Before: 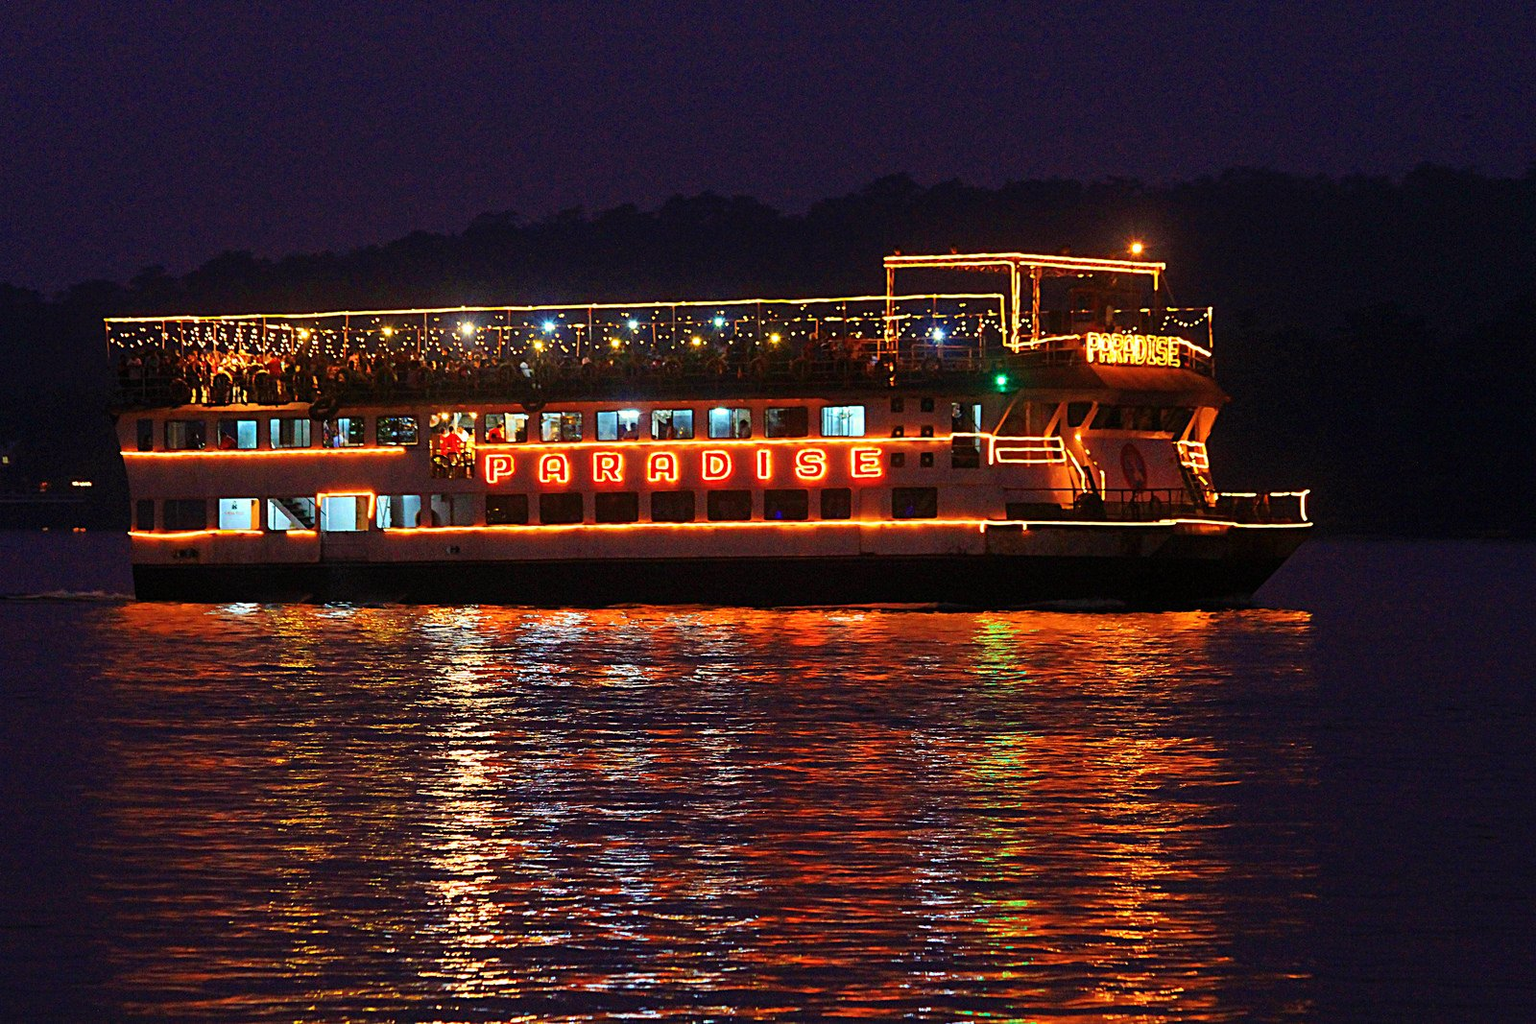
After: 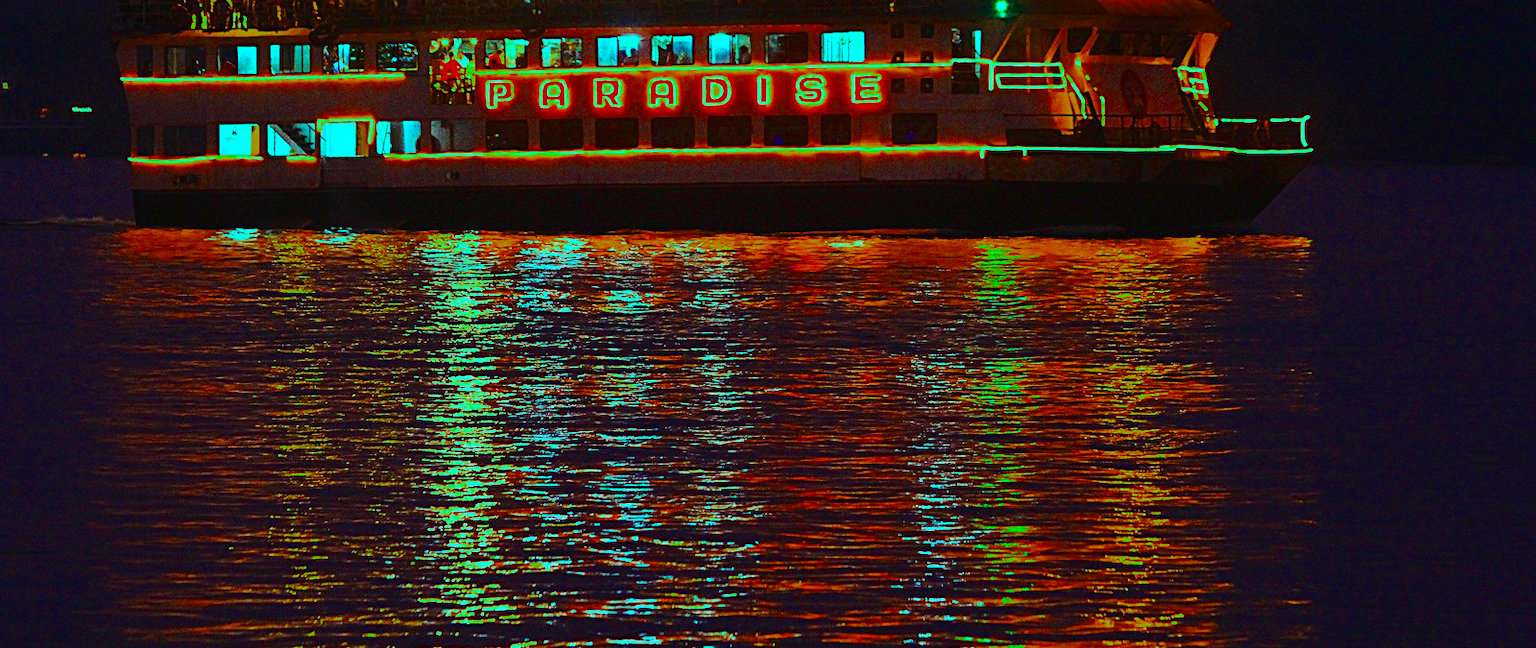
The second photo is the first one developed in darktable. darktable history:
color zones: curves: ch0 [(0.27, 0.396) (0.563, 0.504) (0.75, 0.5) (0.787, 0.307)]
color balance rgb: highlights gain › luminance 20.191%, highlights gain › chroma 13.076%, highlights gain › hue 174.53°, perceptual saturation grading › global saturation 29.399%, perceptual brilliance grading › global brilliance 3.453%
crop and rotate: top 36.592%
tone curve: curves: ch0 [(0, 0.019) (0.204, 0.162) (0.491, 0.519) (0.748, 0.765) (1, 0.919)]; ch1 [(0, 0) (0.201, 0.113) (0.372, 0.282) (0.443, 0.434) (0.496, 0.504) (0.566, 0.585) (0.761, 0.803) (1, 1)]; ch2 [(0, 0) (0.434, 0.447) (0.483, 0.487) (0.555, 0.563) (0.697, 0.68) (1, 1)], color space Lab, linked channels, preserve colors none
